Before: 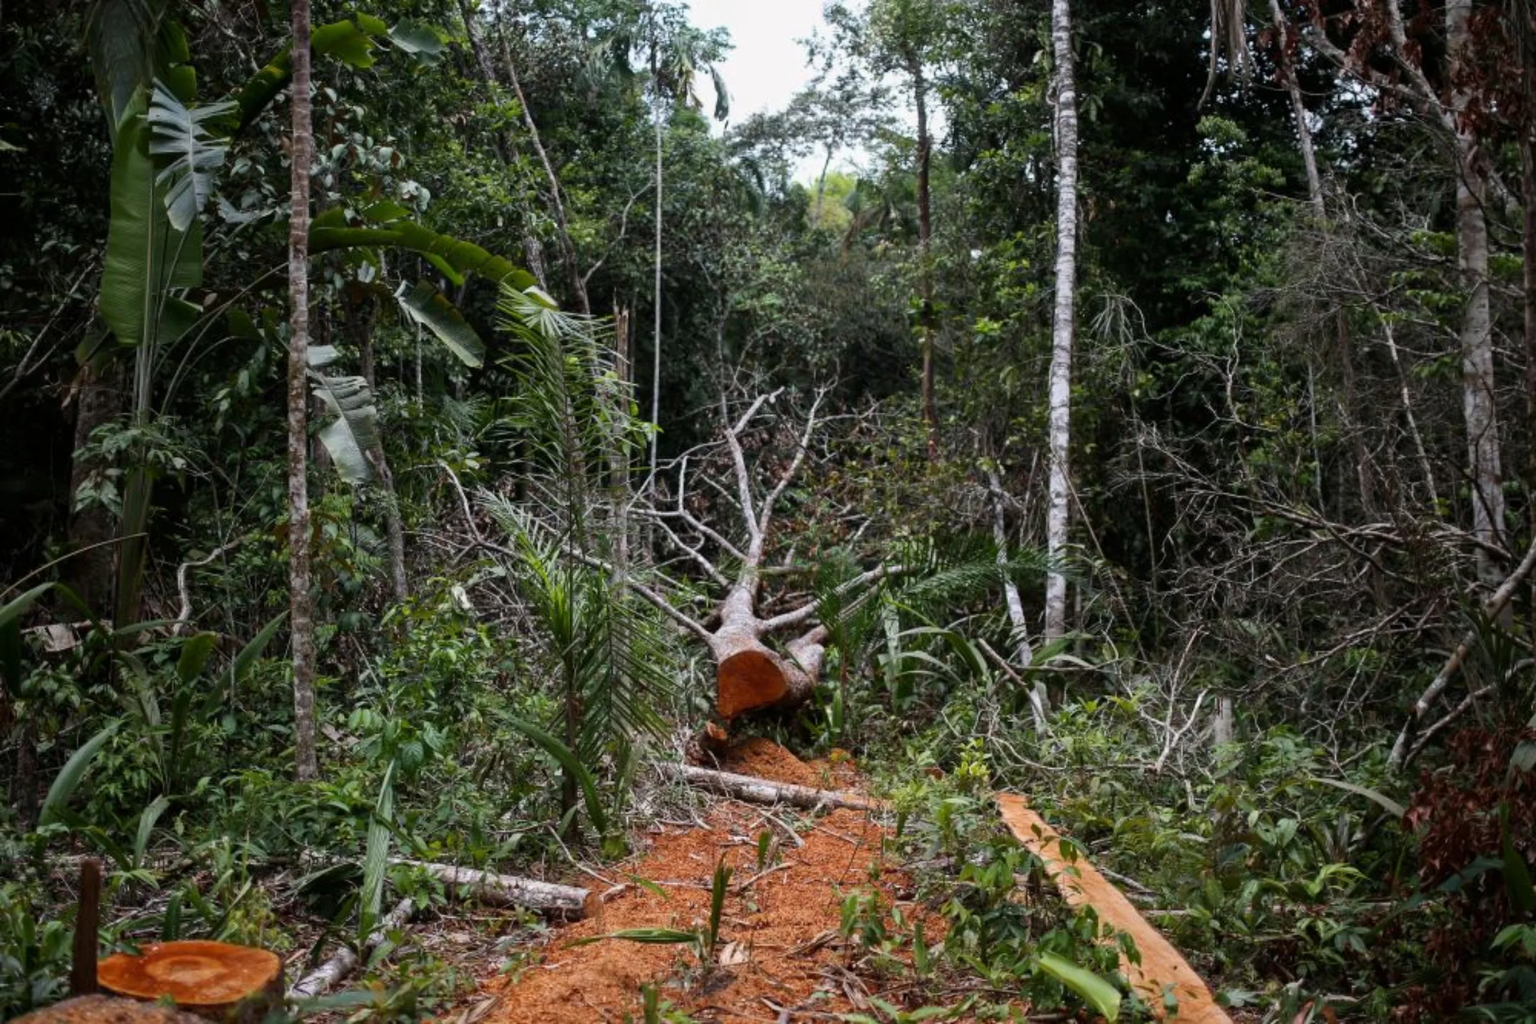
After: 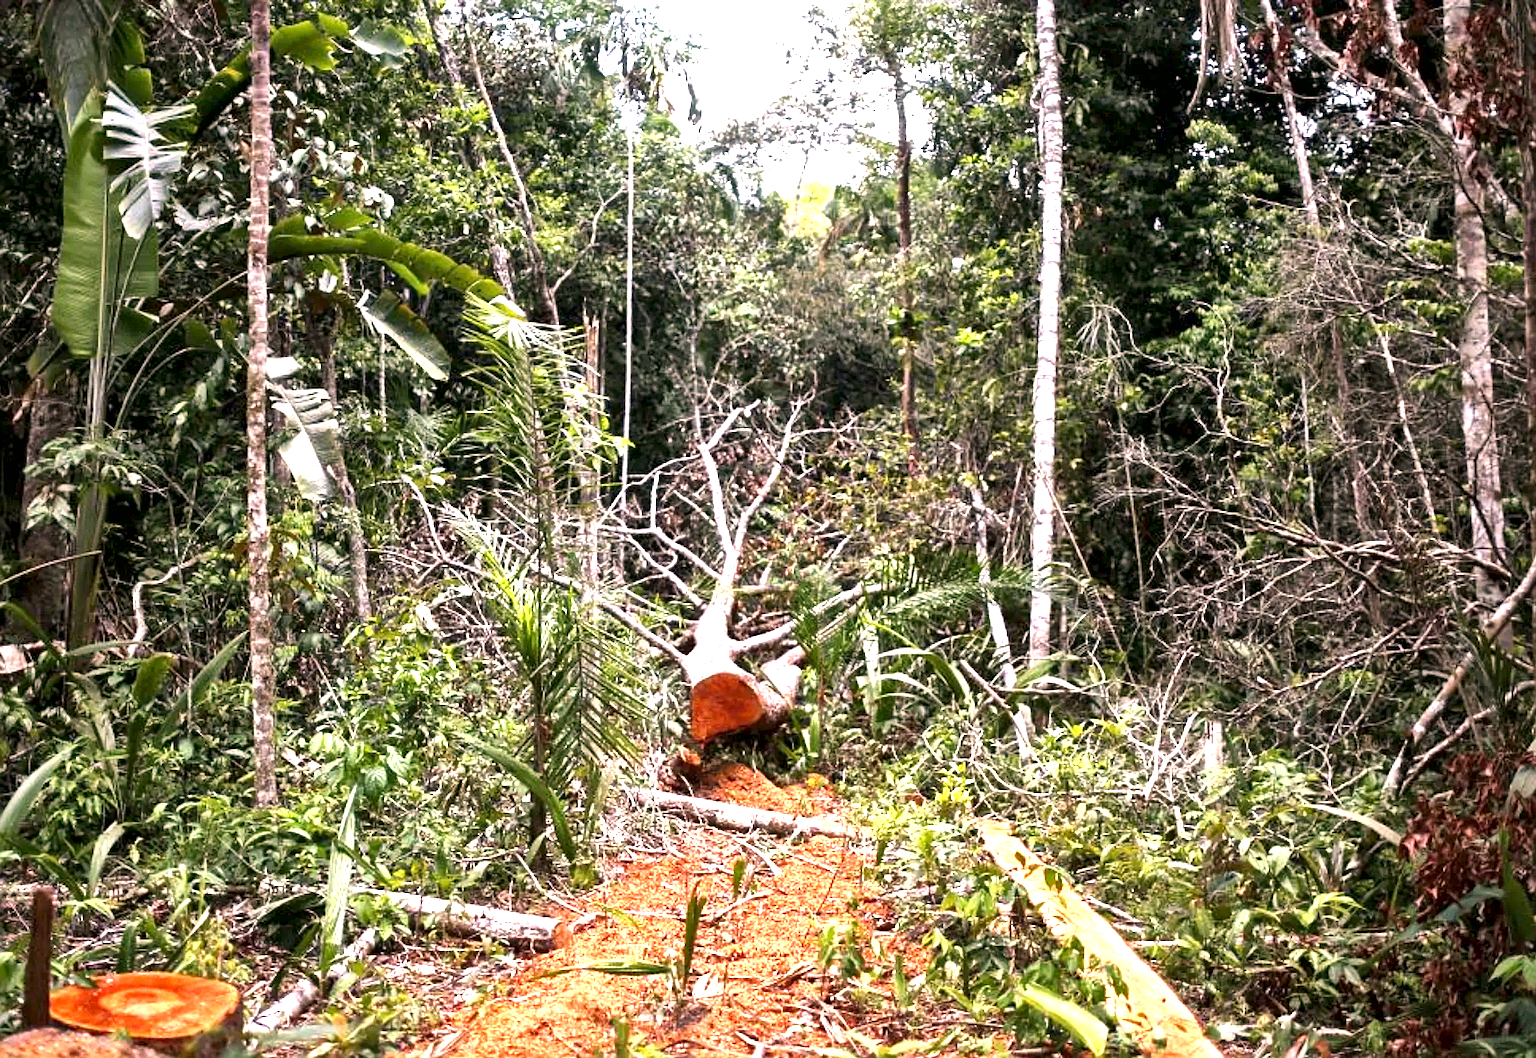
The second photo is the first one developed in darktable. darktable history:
local contrast: mode bilateral grid, contrast 24, coarseness 60, detail 152%, midtone range 0.2
color correction: highlights a* 12.53, highlights b* 5.42
sharpen: on, module defaults
crop and rotate: left 3.248%
exposure: exposure 1.998 EV, compensate exposure bias true, compensate highlight preservation false
